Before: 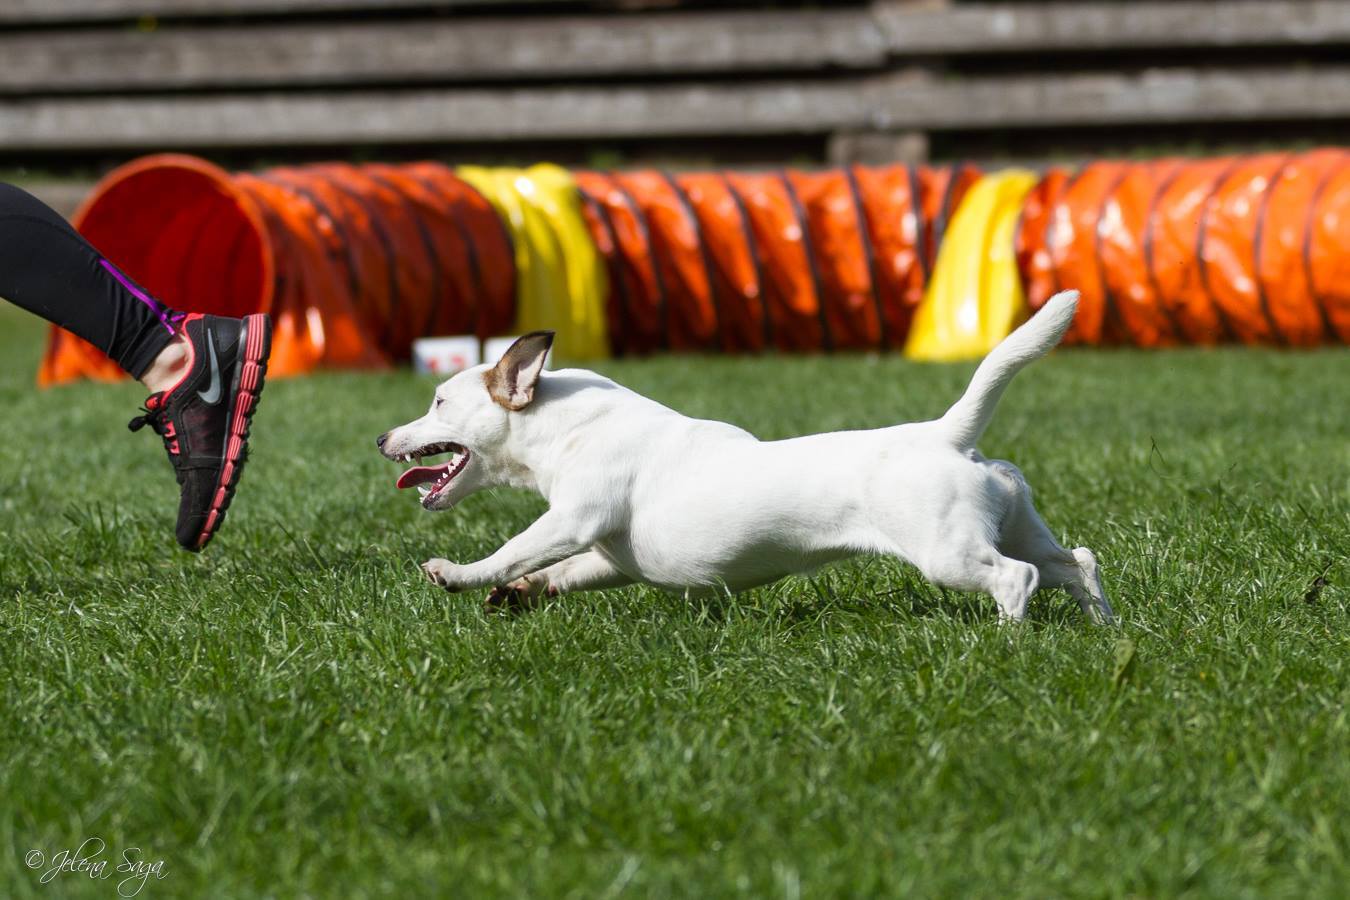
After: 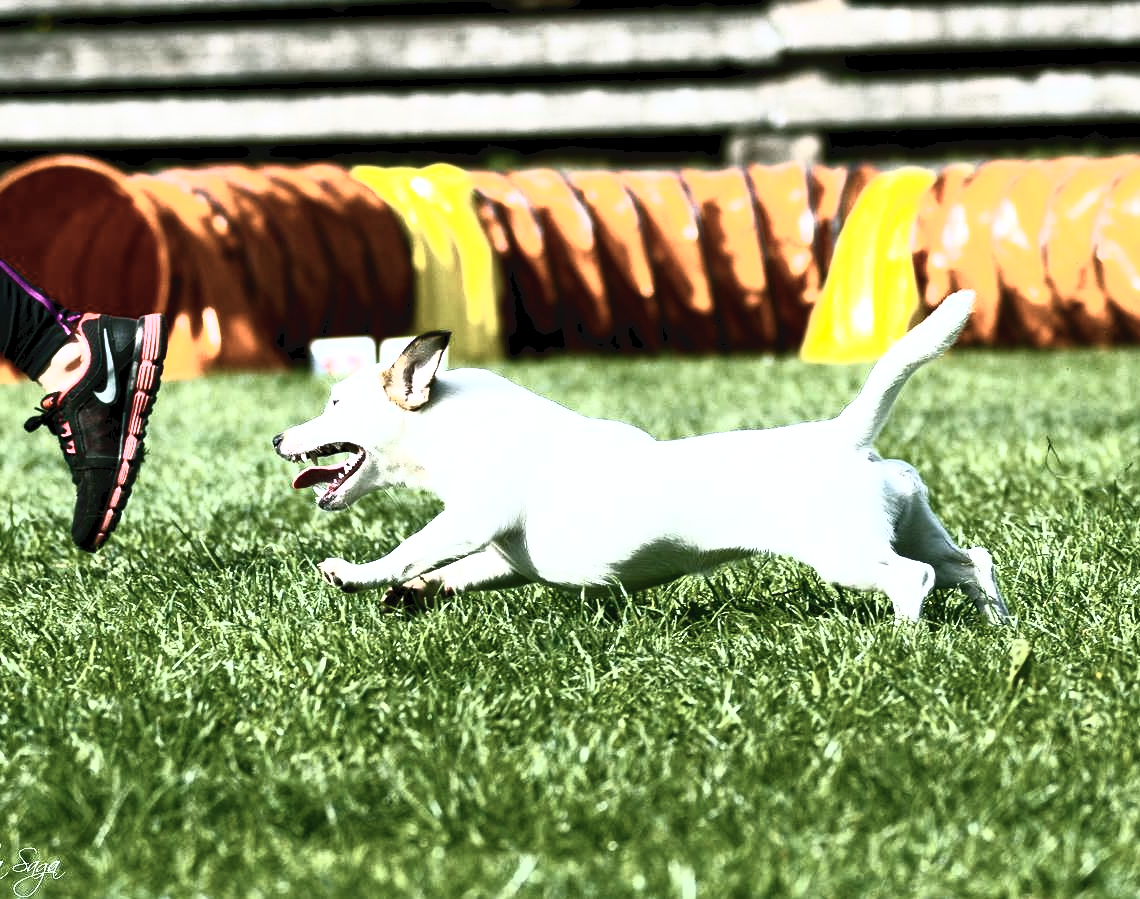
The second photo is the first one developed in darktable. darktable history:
tone curve: curves: ch0 [(0, 0) (0.003, 0.047) (0.011, 0.047) (0.025, 0.047) (0.044, 0.049) (0.069, 0.051) (0.1, 0.062) (0.136, 0.086) (0.177, 0.125) (0.224, 0.178) (0.277, 0.246) (0.335, 0.324) (0.399, 0.407) (0.468, 0.48) (0.543, 0.57) (0.623, 0.675) (0.709, 0.772) (0.801, 0.876) (0.898, 0.963) (1, 1)], color space Lab, independent channels, preserve colors none
crop: left 7.72%, right 7.821%
color balance rgb: shadows lift › chroma 11.396%, shadows lift › hue 132.28°, power › hue 62.47°, highlights gain › luminance 16.856%, highlights gain › chroma 2.873%, highlights gain › hue 262.94°, global offset › luminance -0.508%, perceptual saturation grading › global saturation 36.702%, perceptual brilliance grading › global brilliance 21.311%, perceptual brilliance grading › shadows -35.449%, global vibrance 15.056%
contrast brightness saturation: contrast 0.588, brightness 0.574, saturation -0.343
